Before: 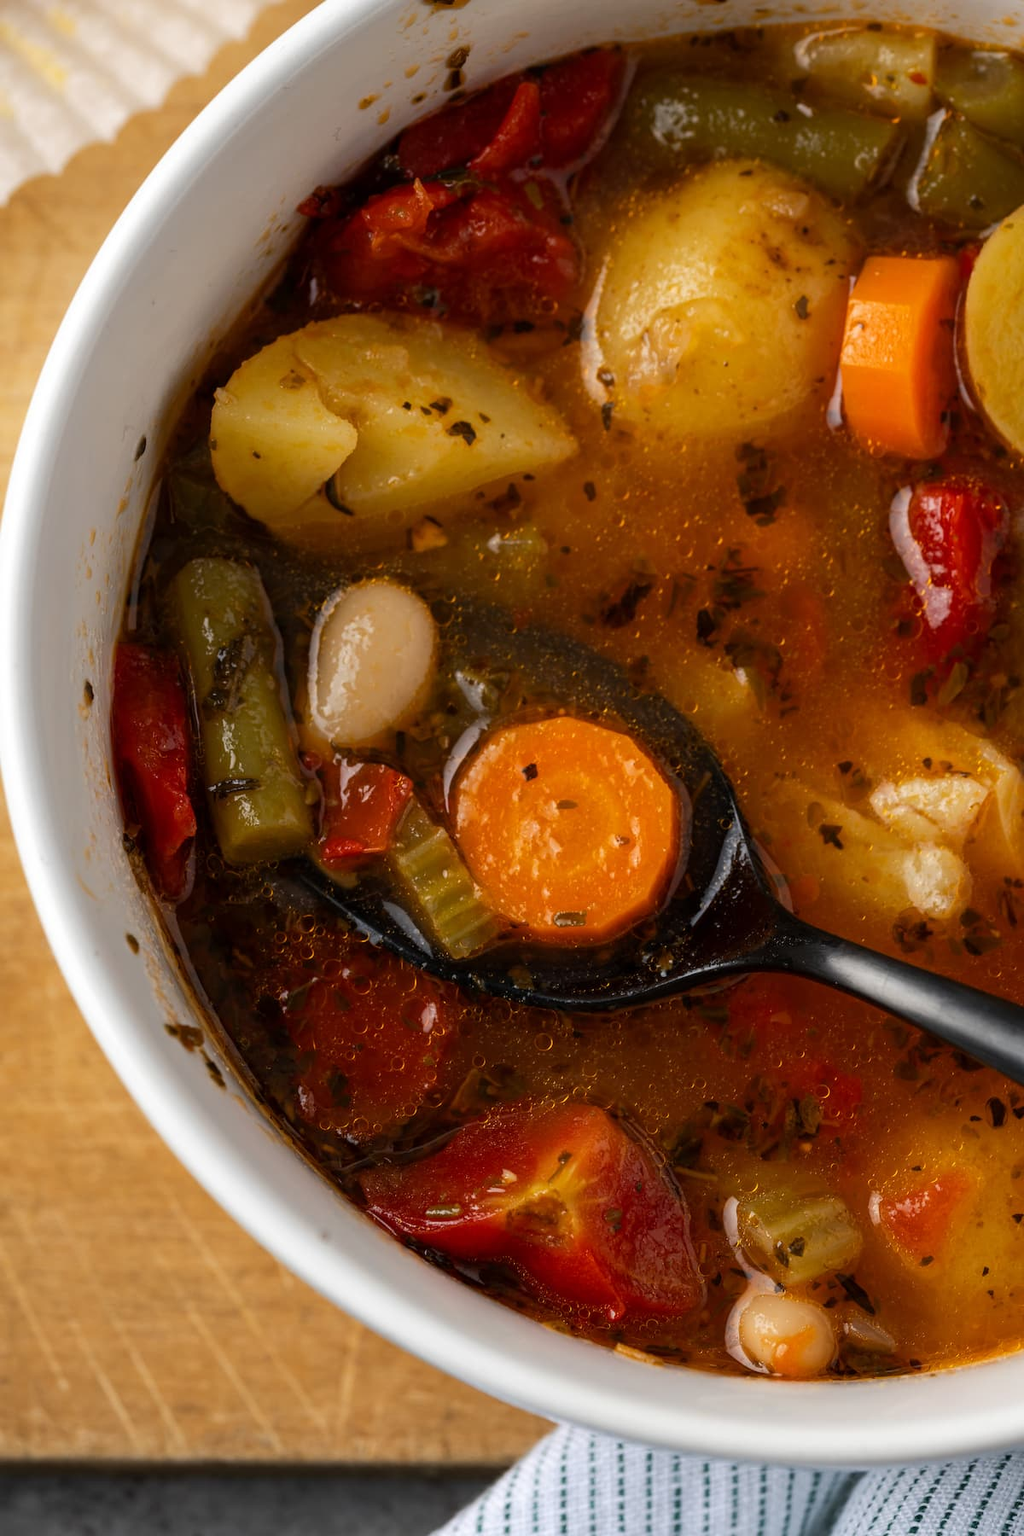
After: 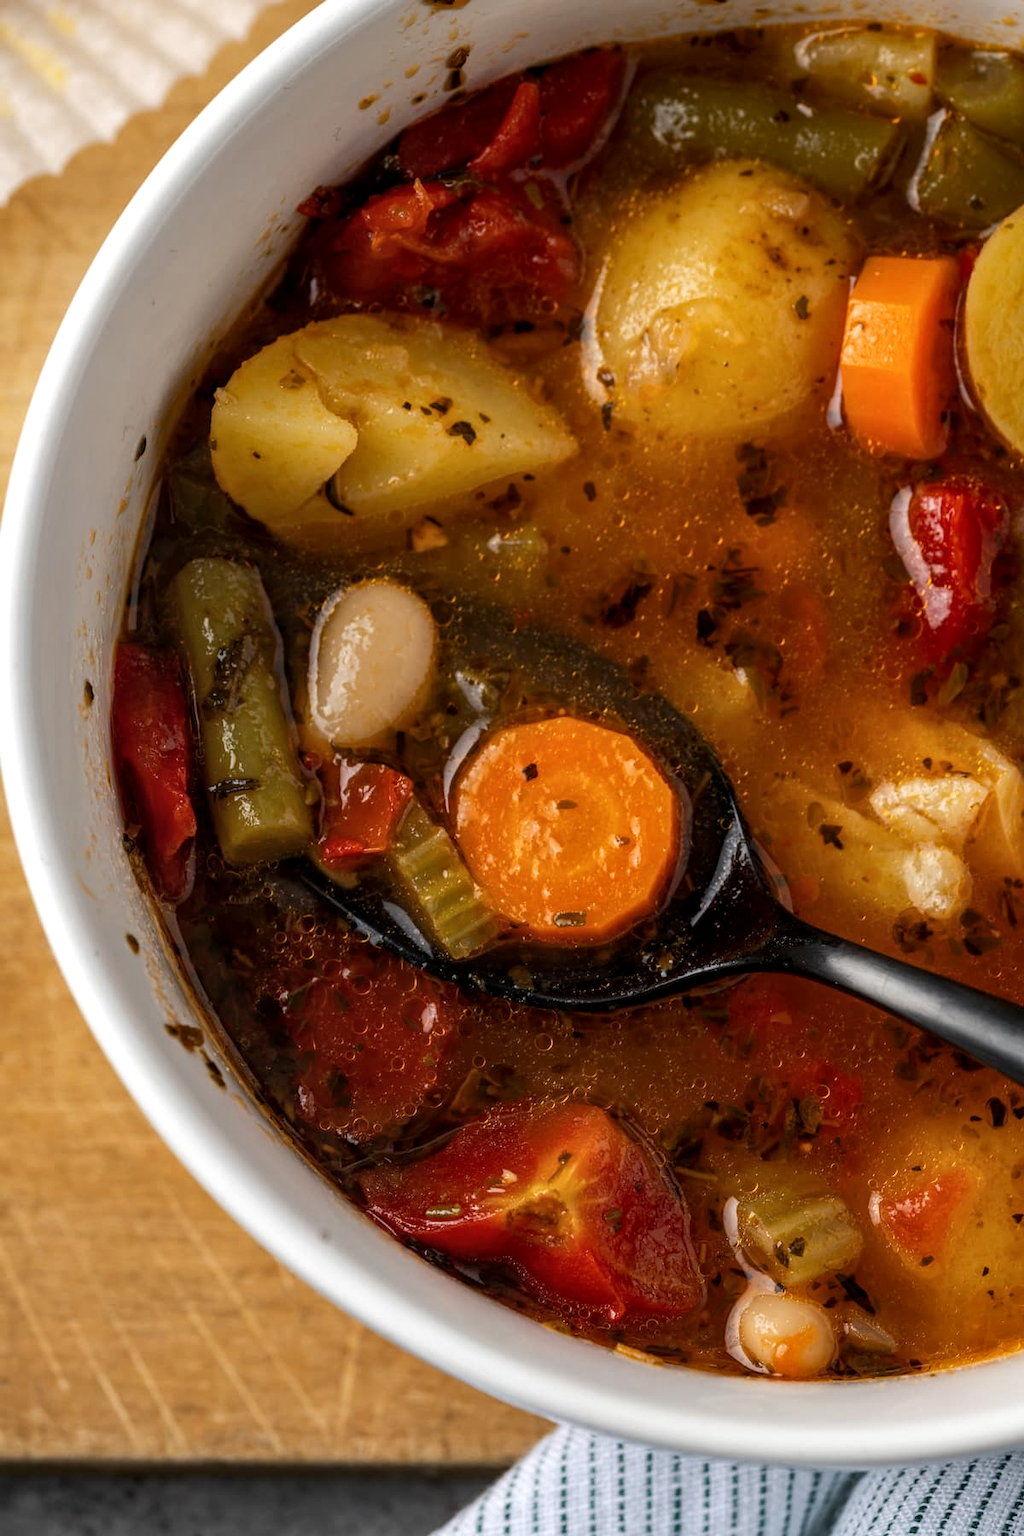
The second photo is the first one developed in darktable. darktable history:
local contrast: on, module defaults
exposure: exposure 0.02 EV, compensate highlight preservation false
